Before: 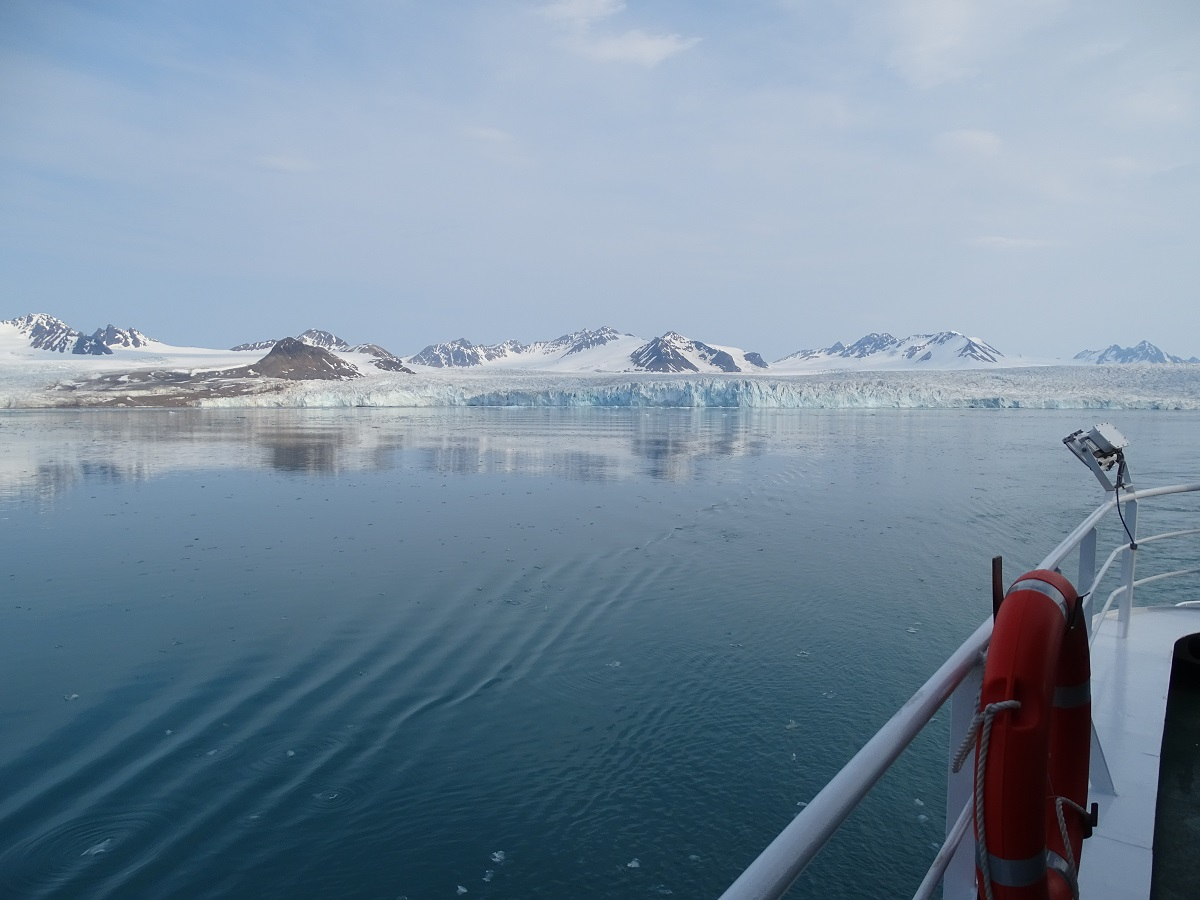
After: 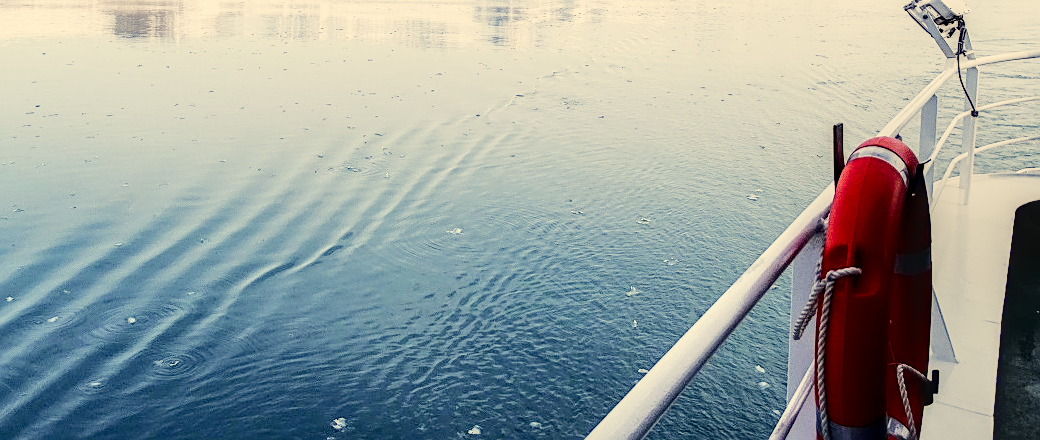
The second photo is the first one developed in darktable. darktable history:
sharpen: on, module defaults
crop and rotate: left 13.306%, top 48.129%, bottom 2.928%
local contrast: highlights 25%, detail 150%
exposure: black level correction 0, exposure 1.55 EV, compensate exposure bias true, compensate highlight preservation false
color correction: highlights a* 2.72, highlights b* 22.8
tone curve: curves: ch0 [(0, 0) (0.058, 0.027) (0.214, 0.183) (0.295, 0.288) (0.48, 0.541) (0.658, 0.703) (0.741, 0.775) (0.844, 0.866) (0.986, 0.957)]; ch1 [(0, 0) (0.172, 0.123) (0.312, 0.296) (0.437, 0.429) (0.471, 0.469) (0.502, 0.5) (0.513, 0.515) (0.572, 0.603) (0.617, 0.653) (0.68, 0.724) (0.889, 0.924) (1, 1)]; ch2 [(0, 0) (0.411, 0.424) (0.489, 0.49) (0.502, 0.5) (0.512, 0.524) (0.549, 0.578) (0.604, 0.628) (0.709, 0.748) (1, 1)], color space Lab, independent channels, preserve colors none
white balance: red 1.004, blue 1.096
sigmoid: contrast 1.7, skew -0.2, preserve hue 0%, red attenuation 0.1, red rotation 0.035, green attenuation 0.1, green rotation -0.017, blue attenuation 0.15, blue rotation -0.052, base primaries Rec2020
